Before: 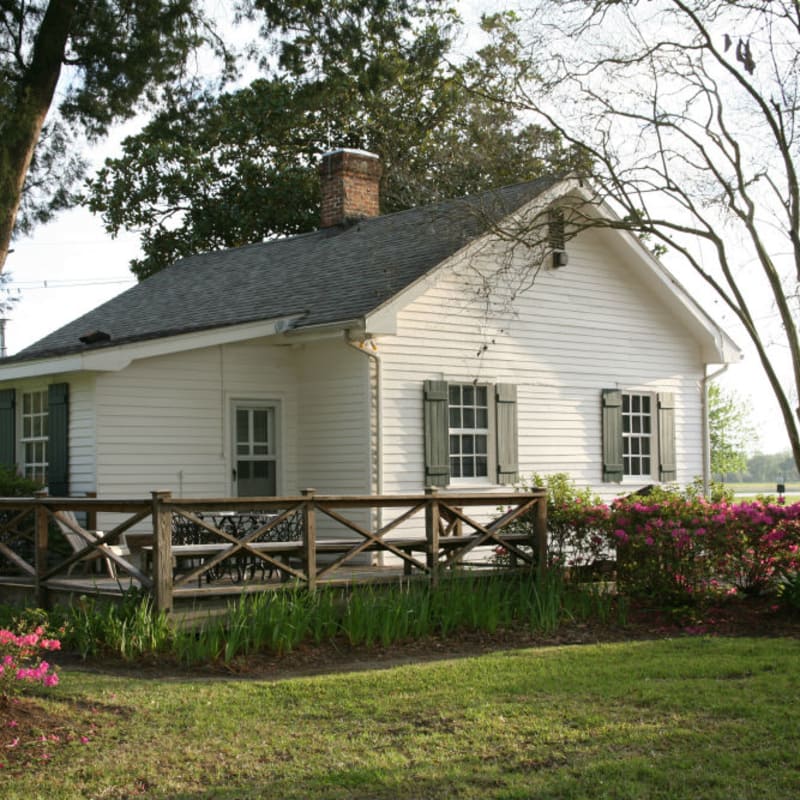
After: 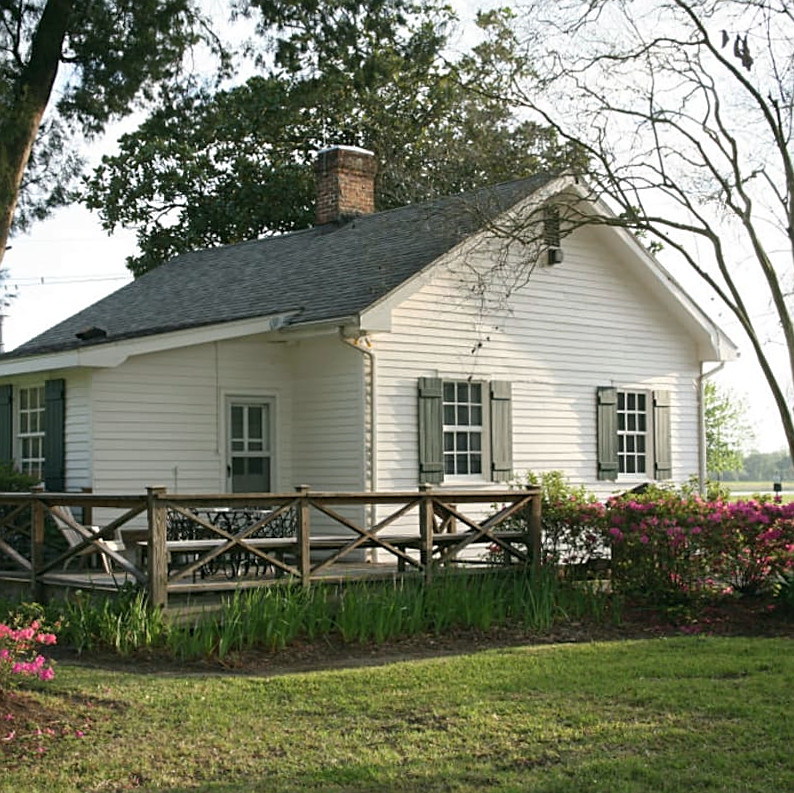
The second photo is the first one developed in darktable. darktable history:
sharpen: on, module defaults
color balance: mode lift, gamma, gain (sRGB), lift [1, 1, 1.022, 1.026]
rotate and perspective: rotation 0.192°, lens shift (horizontal) -0.015, crop left 0.005, crop right 0.996, crop top 0.006, crop bottom 0.99
